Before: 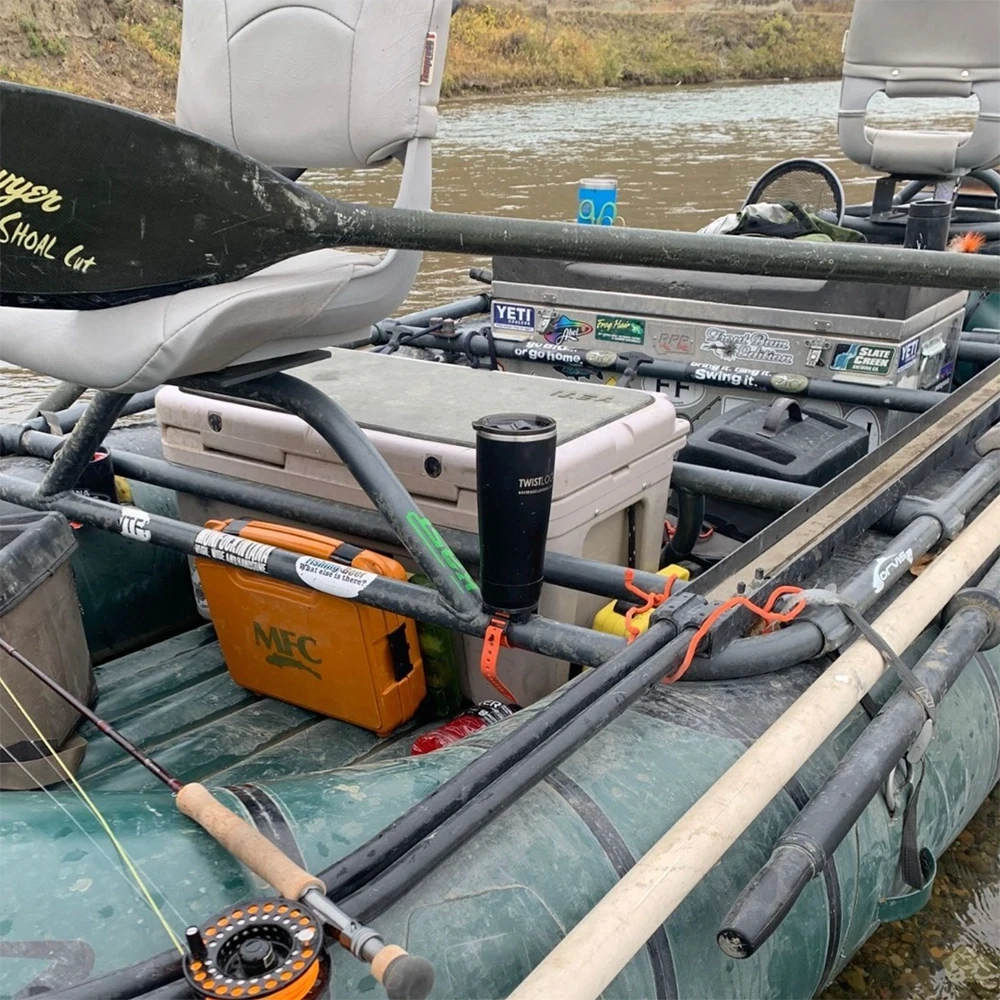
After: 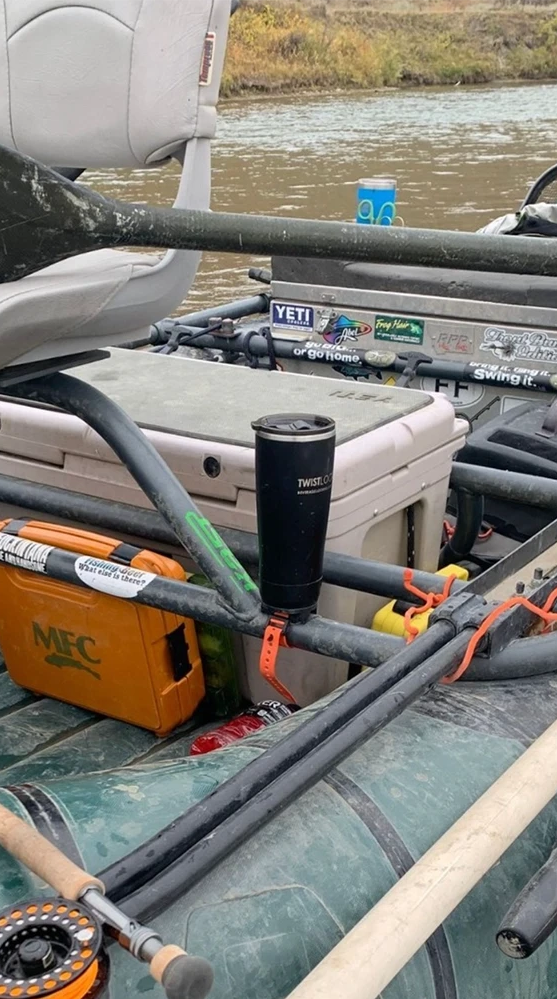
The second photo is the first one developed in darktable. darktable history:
crop: left 22.121%, right 22.092%, bottom 0.005%
